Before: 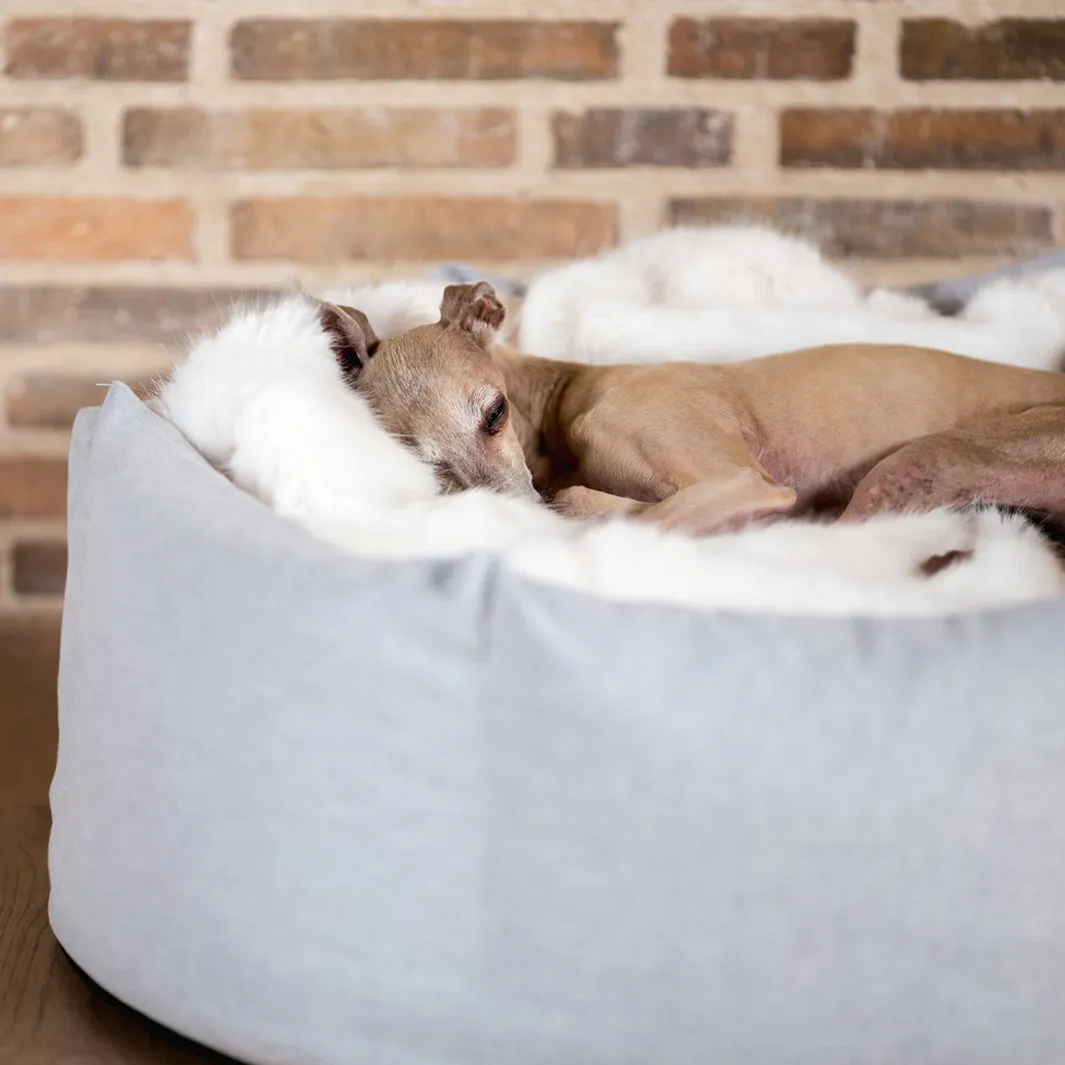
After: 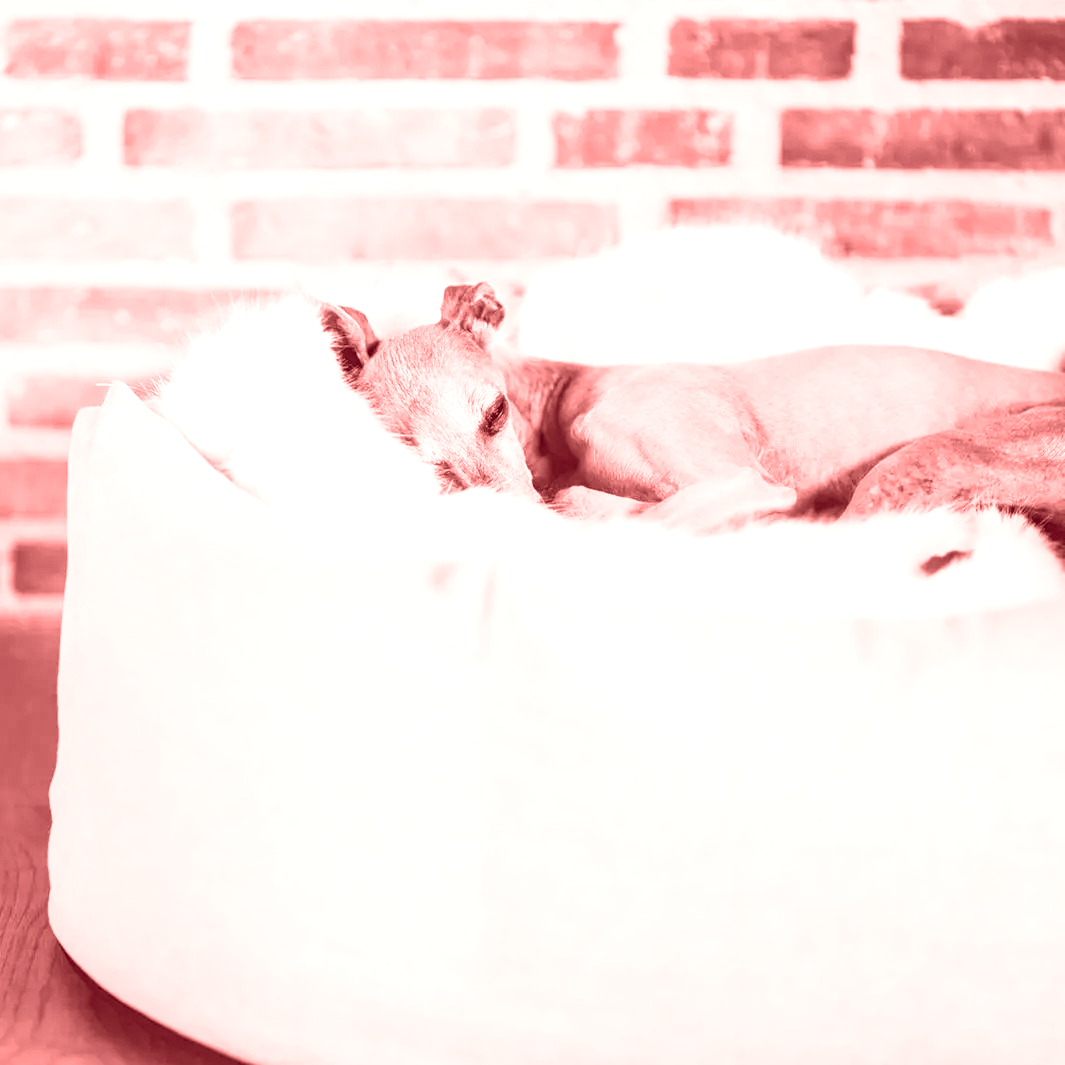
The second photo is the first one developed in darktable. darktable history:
white balance: red 1.009, blue 1.027
local contrast: on, module defaults
color contrast: green-magenta contrast 0.96
contrast brightness saturation: contrast 0.43, brightness 0.56, saturation -0.19
color balance rgb: linear chroma grading › global chroma 15%, perceptual saturation grading › global saturation 30%
colorize: saturation 60%, source mix 100%
